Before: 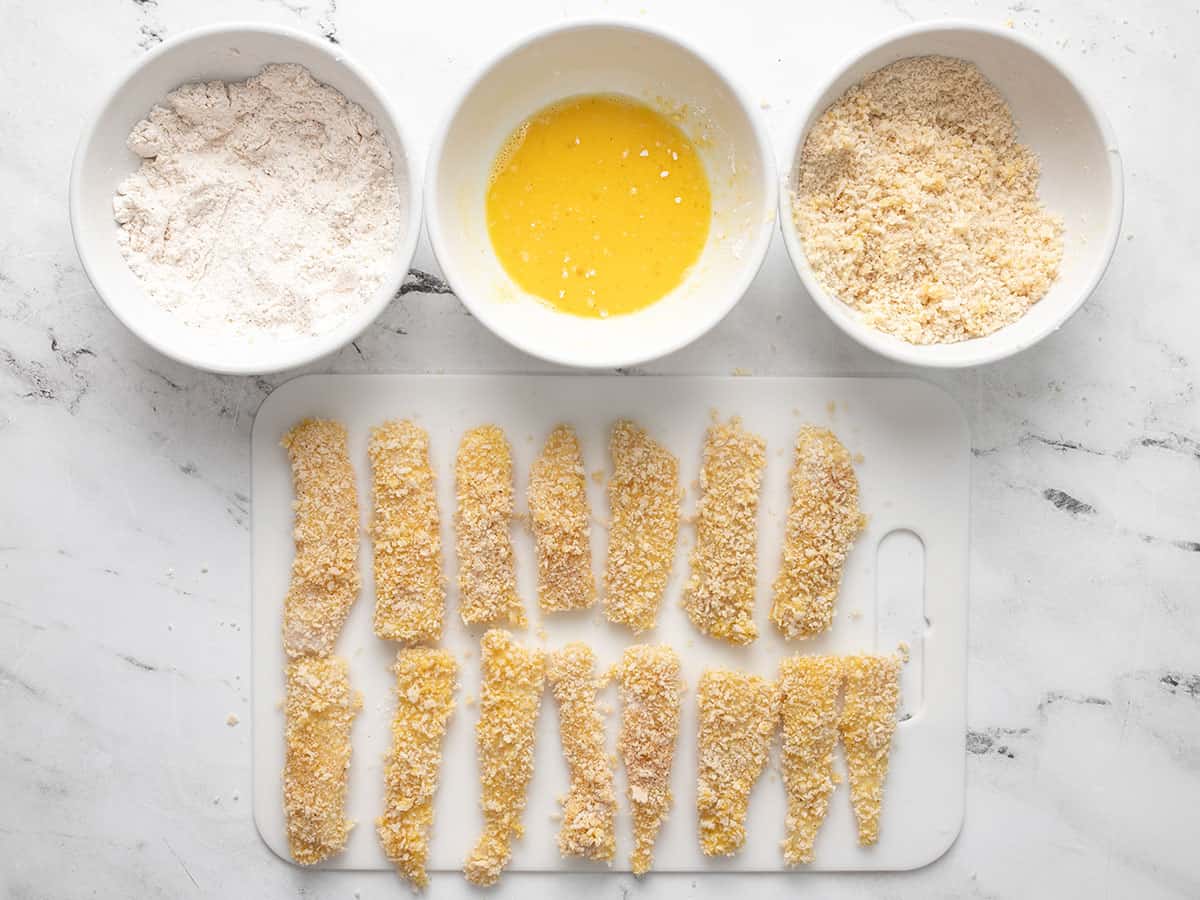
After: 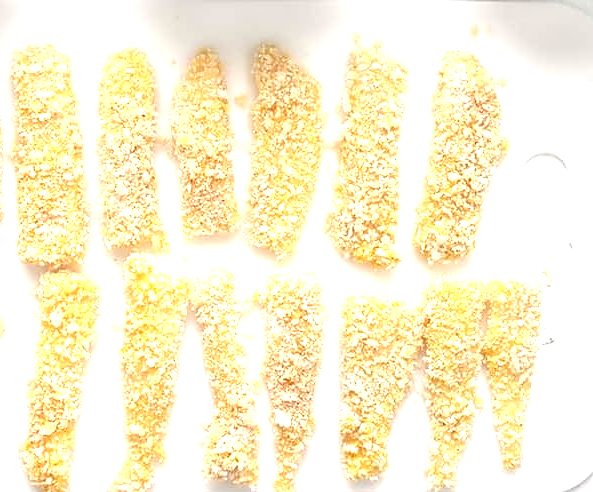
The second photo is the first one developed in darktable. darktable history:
crop: left 29.79%, top 41.803%, right 20.779%, bottom 3.493%
contrast equalizer: y [[0.5 ×4, 0.525, 0.667], [0.5 ×6], [0.5 ×6], [0 ×4, 0.042, 0], [0, 0, 0.004, 0.1, 0.191, 0.131]]
exposure: black level correction 0, exposure 1.098 EV, compensate highlight preservation false
tone equalizer: edges refinement/feathering 500, mask exposure compensation -1.57 EV, preserve details no
